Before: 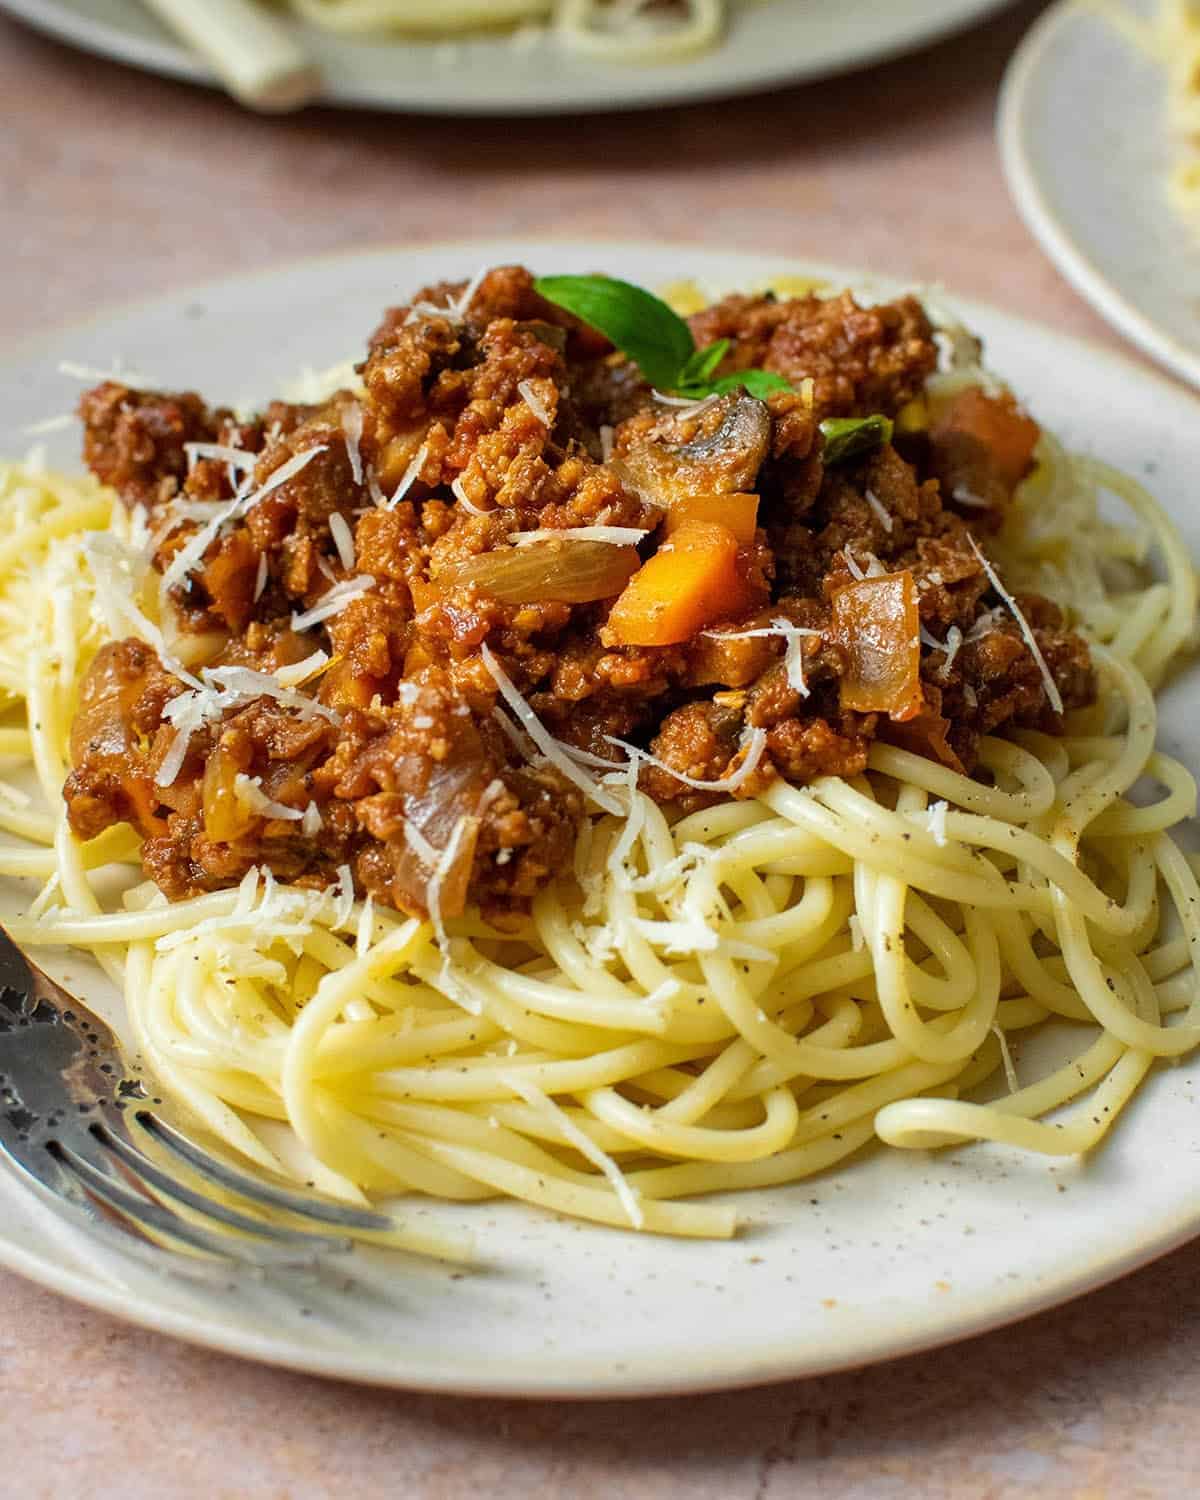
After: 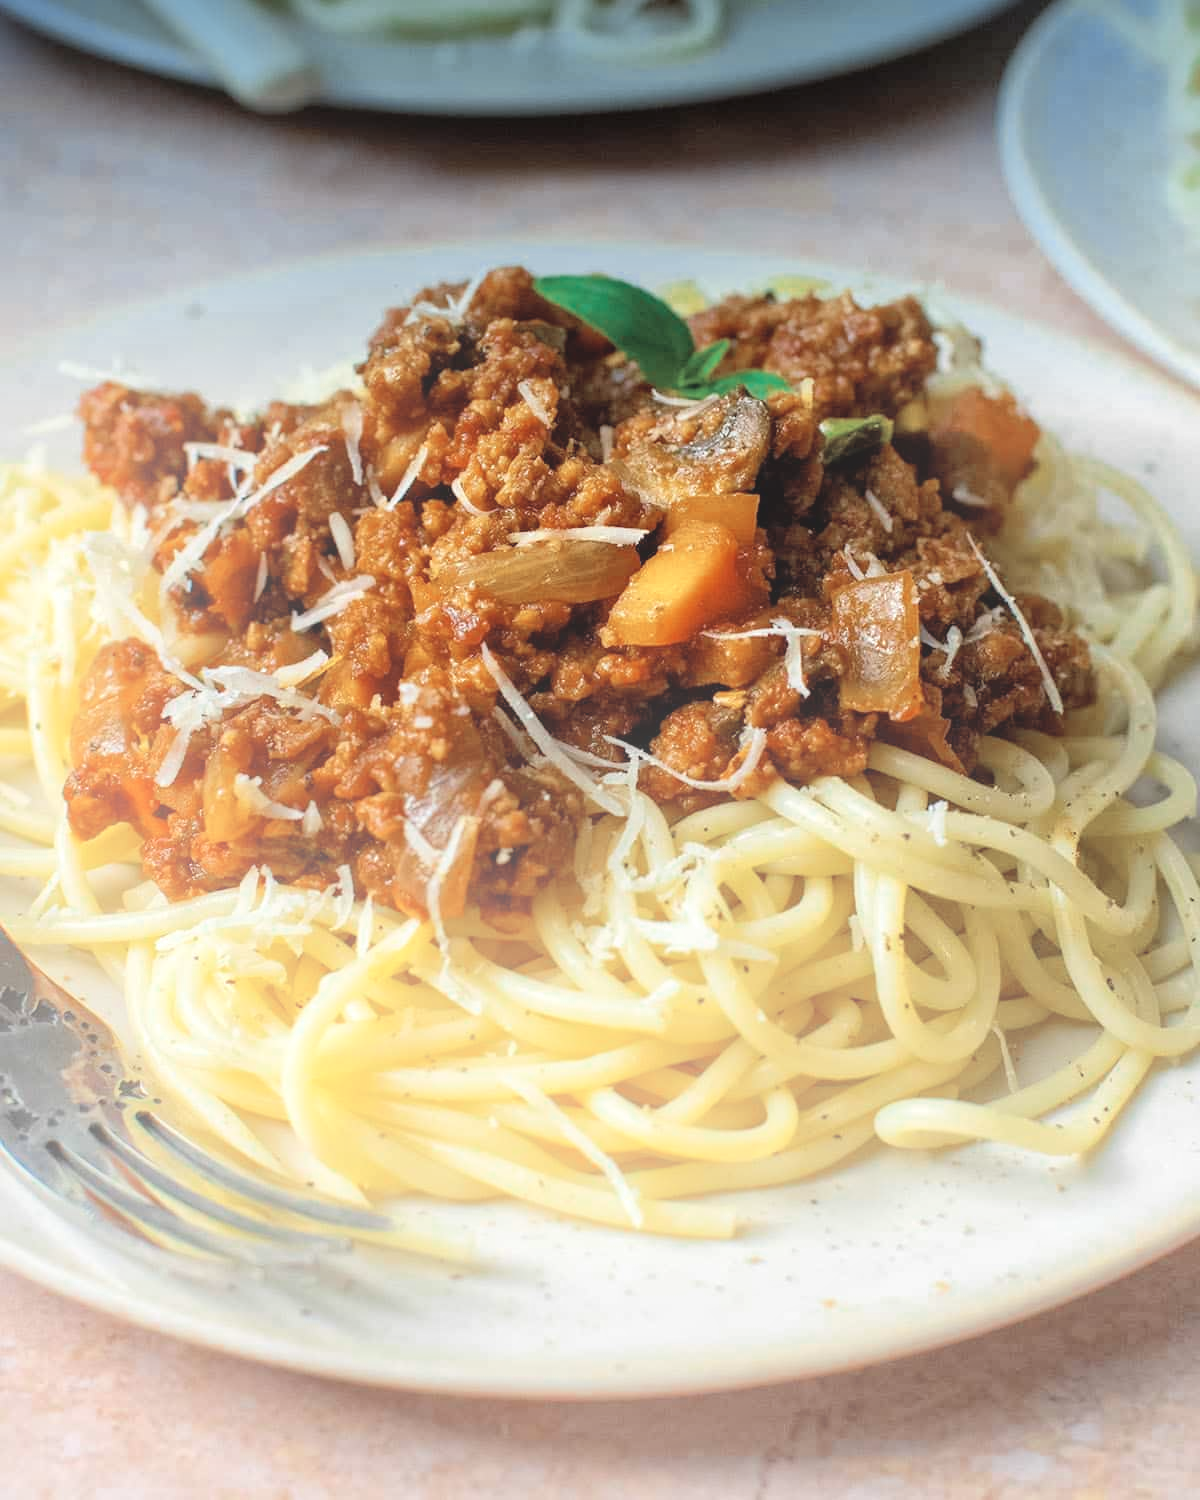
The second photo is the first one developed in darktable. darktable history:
bloom: size 38%, threshold 95%, strength 30%
global tonemap: drago (1, 100), detail 1
graduated density: density 2.02 EV, hardness 44%, rotation 0.374°, offset 8.21, hue 208.8°, saturation 97%
color zones: curves: ch0 [(0, 0.5) (0.125, 0.4) (0.25, 0.5) (0.375, 0.4) (0.5, 0.4) (0.625, 0.35) (0.75, 0.35) (0.875, 0.5)]; ch1 [(0, 0.35) (0.125, 0.45) (0.25, 0.35) (0.375, 0.35) (0.5, 0.35) (0.625, 0.35) (0.75, 0.45) (0.875, 0.35)]; ch2 [(0, 0.6) (0.125, 0.5) (0.25, 0.5) (0.375, 0.6) (0.5, 0.6) (0.625, 0.5) (0.75, 0.5) (0.875, 0.5)]
